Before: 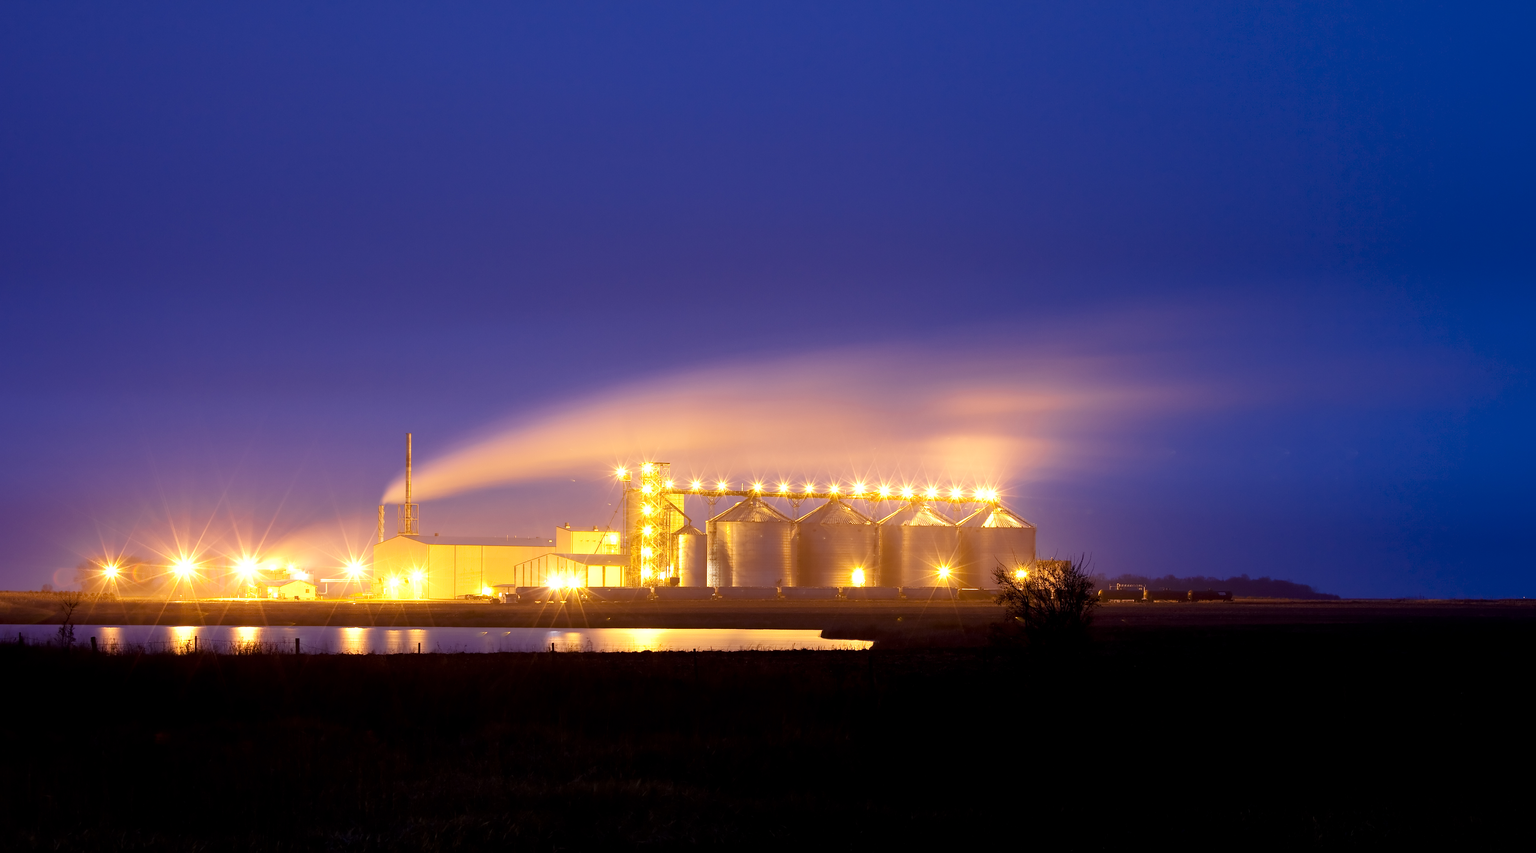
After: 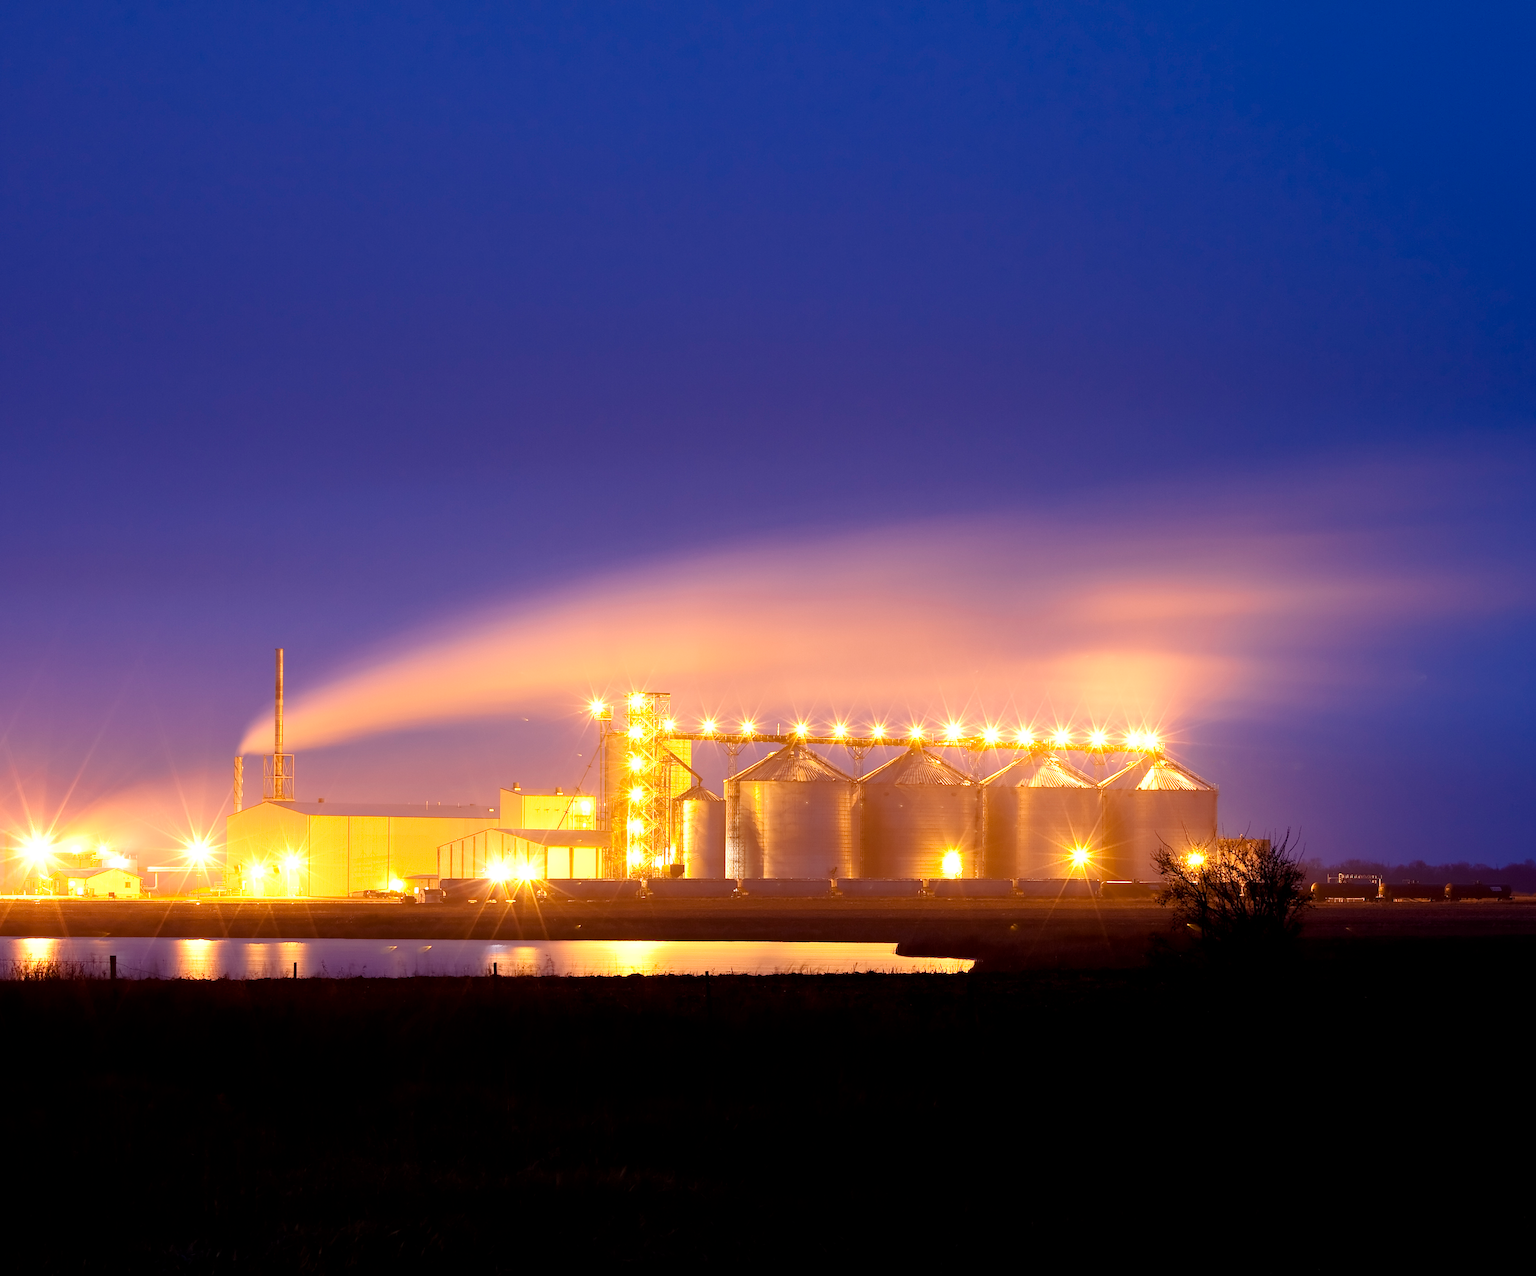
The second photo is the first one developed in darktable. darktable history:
crop and rotate: left 14.474%, right 18.663%
